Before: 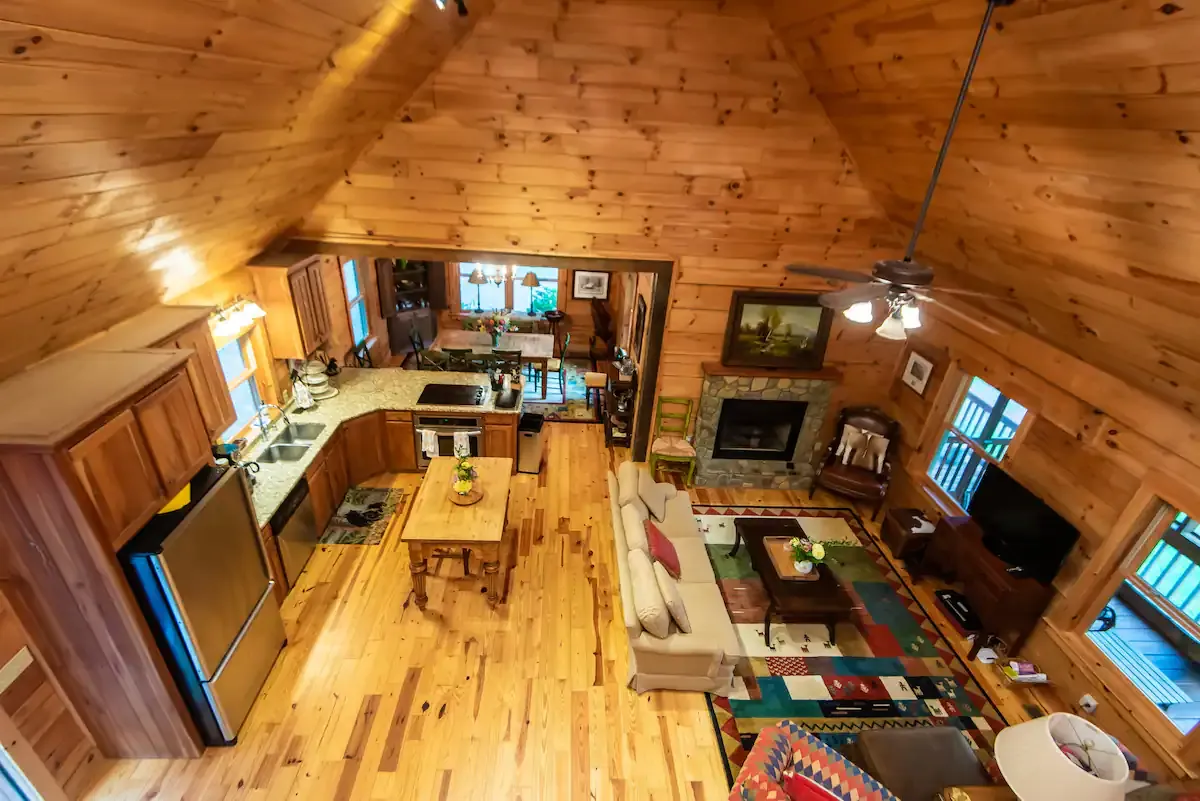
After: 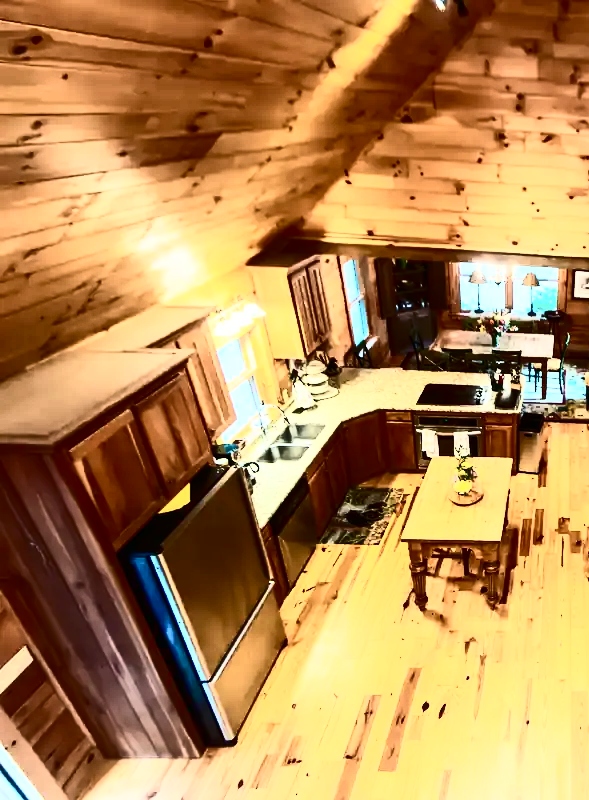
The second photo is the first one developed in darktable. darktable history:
contrast brightness saturation: contrast 0.93, brightness 0.2
crop and rotate: left 0%, top 0%, right 50.845%
